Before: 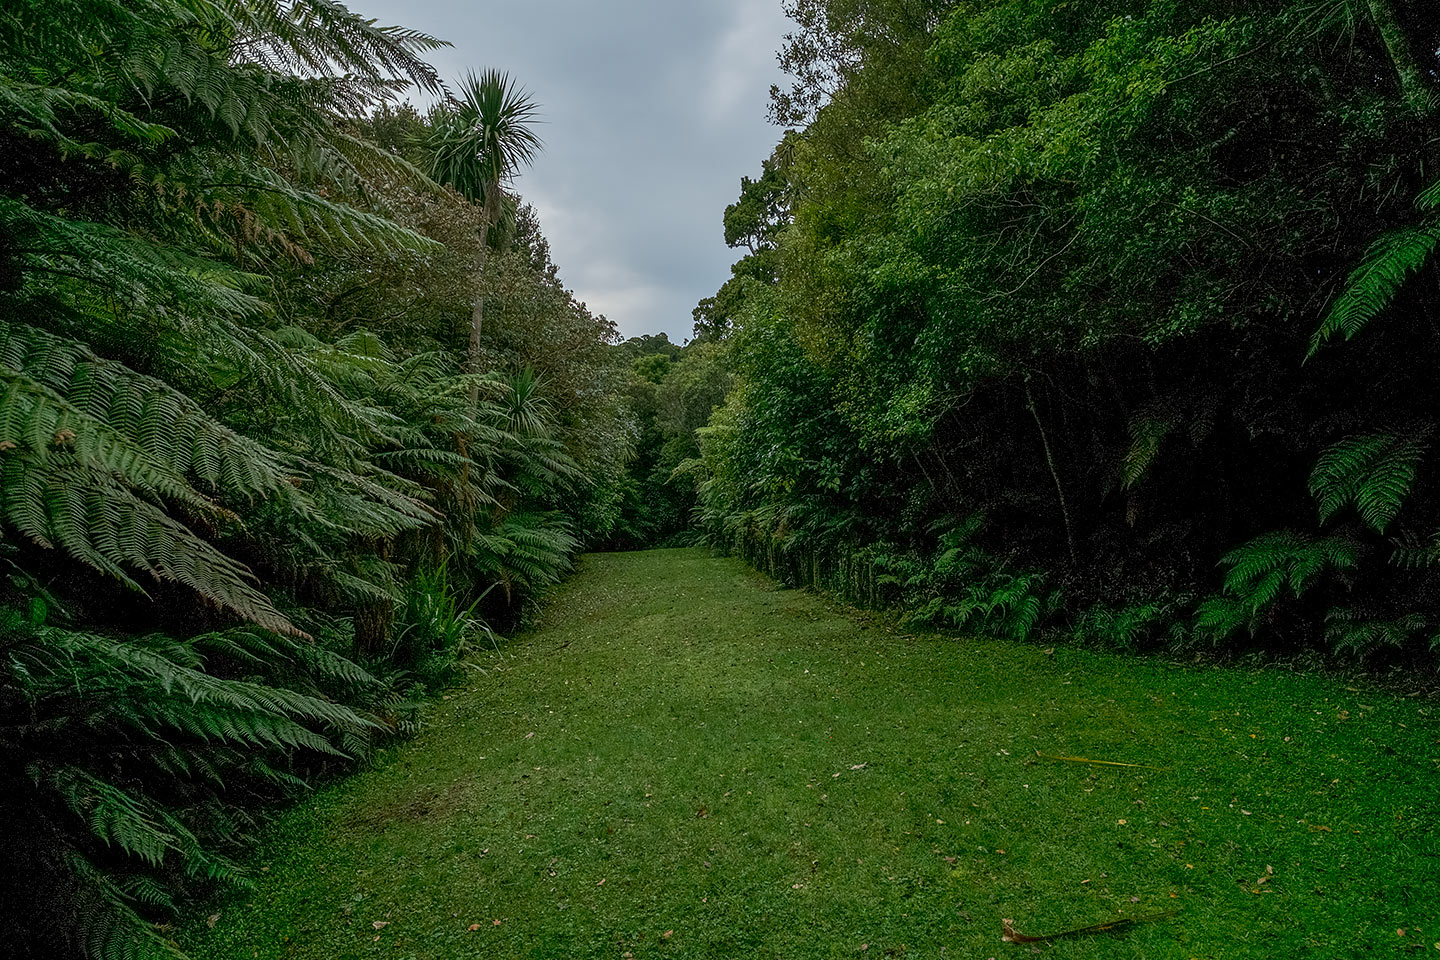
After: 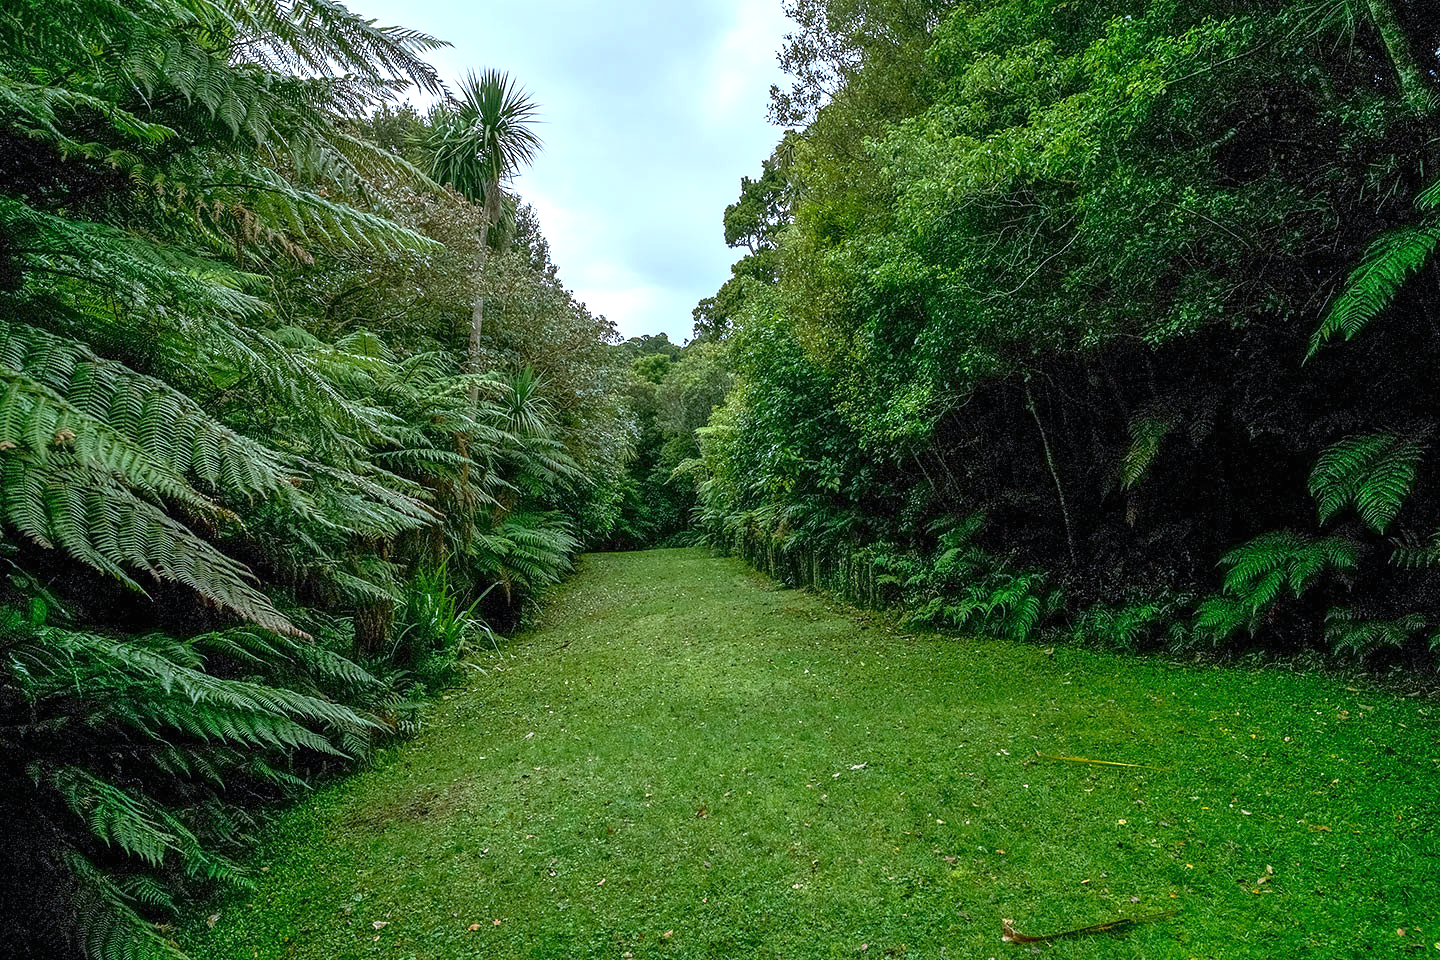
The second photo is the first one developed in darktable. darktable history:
exposure: black level correction 0, exposure 1.2 EV, compensate highlight preservation false
white balance: red 0.931, blue 1.11
